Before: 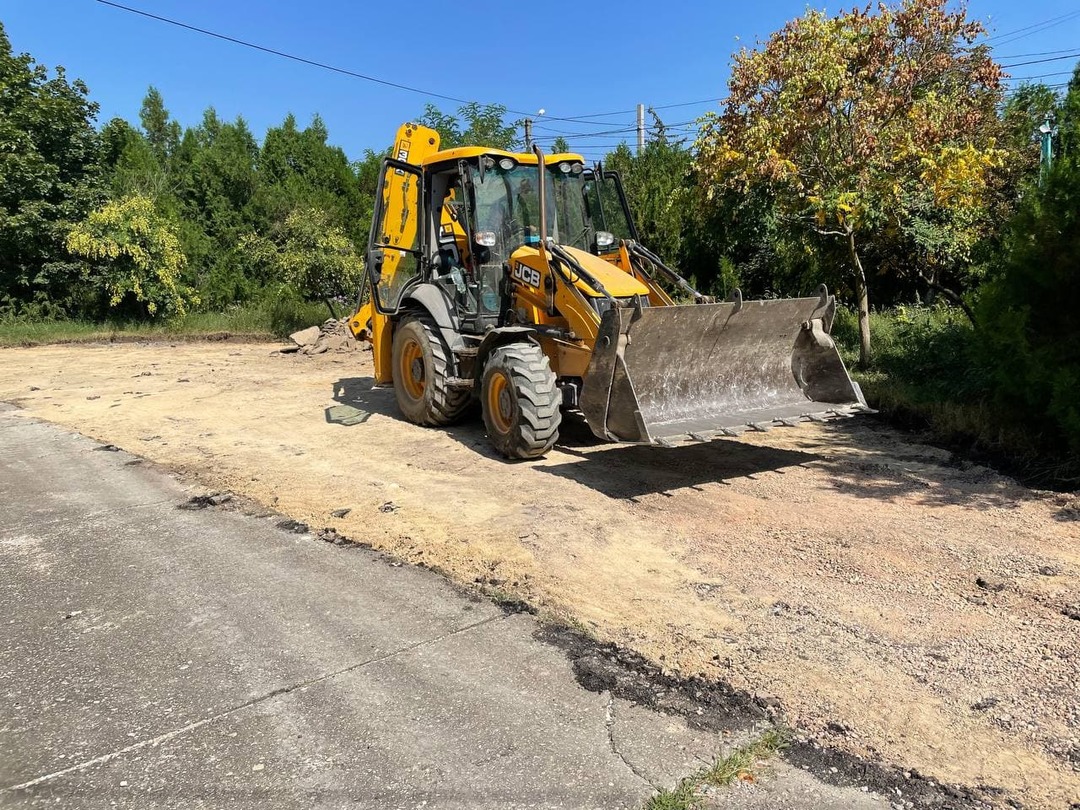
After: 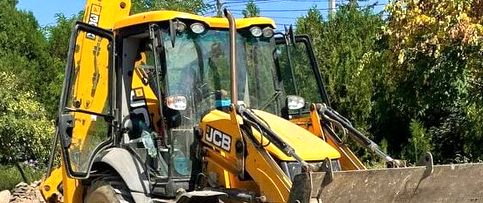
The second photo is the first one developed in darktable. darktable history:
crop: left 28.64%, top 16.832%, right 26.637%, bottom 58.055%
exposure: black level correction 0.001, exposure 0.5 EV, compensate exposure bias true, compensate highlight preservation false
velvia: on, module defaults
